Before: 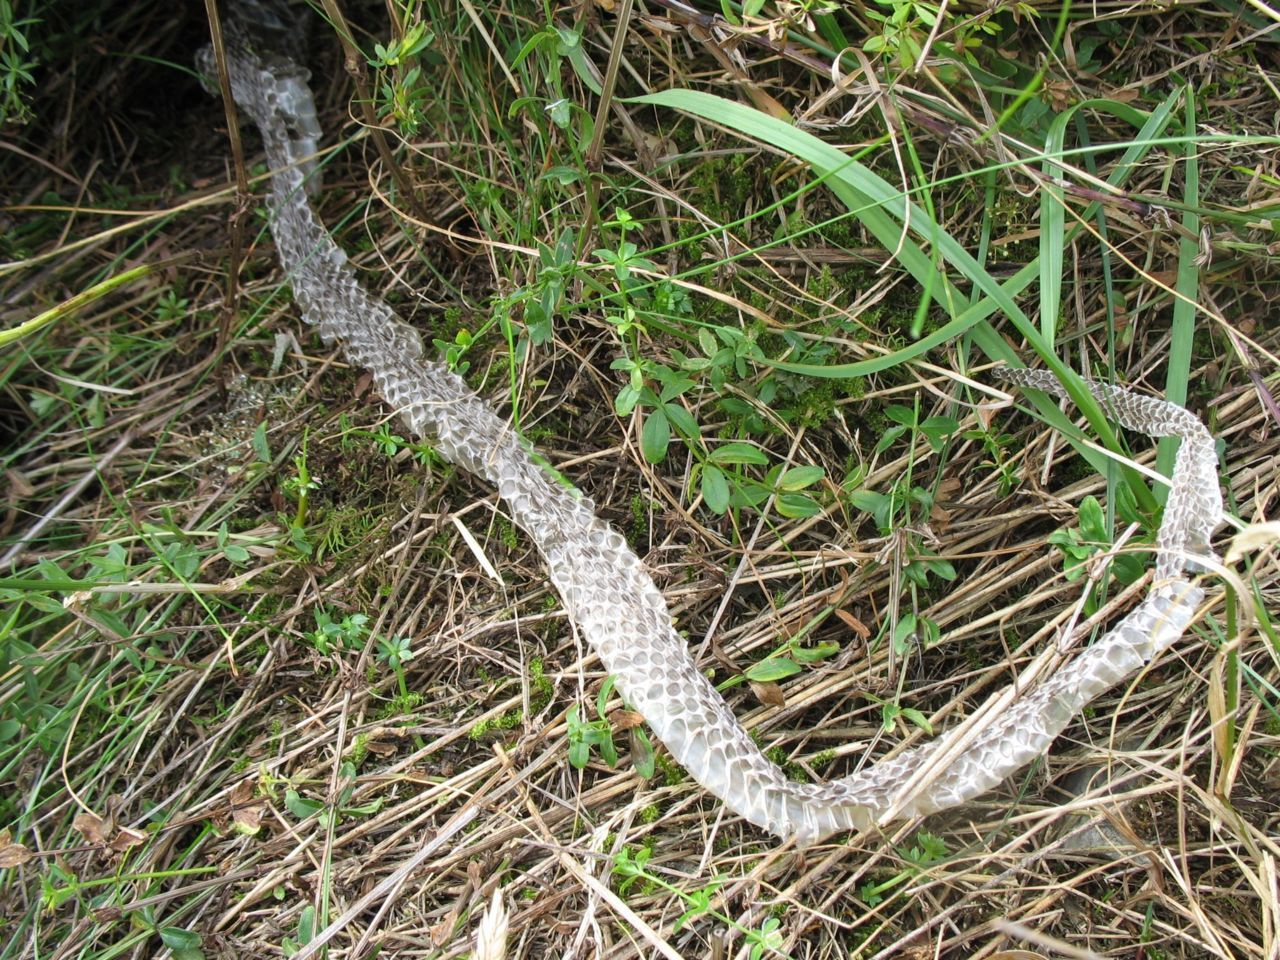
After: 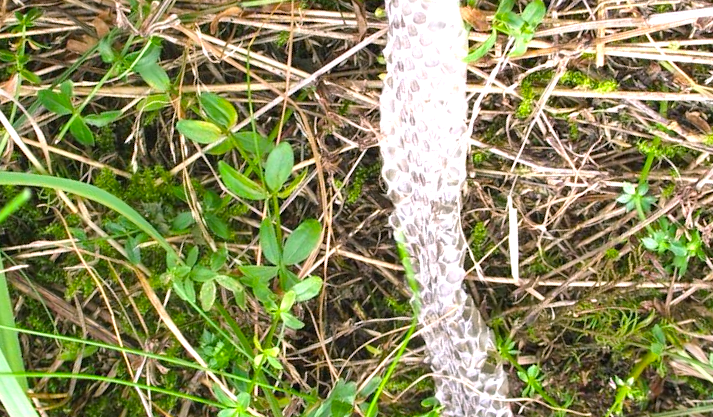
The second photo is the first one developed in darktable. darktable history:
crop and rotate: angle 148.24°, left 9.091%, top 15.561%, right 4.432%, bottom 16.951%
color balance rgb: shadows lift › luminance -9.655%, highlights gain › chroma 1.548%, highlights gain › hue 307.93°, perceptual saturation grading › global saturation 29.683%
exposure: black level correction 0, exposure 0.701 EV, compensate highlight preservation false
